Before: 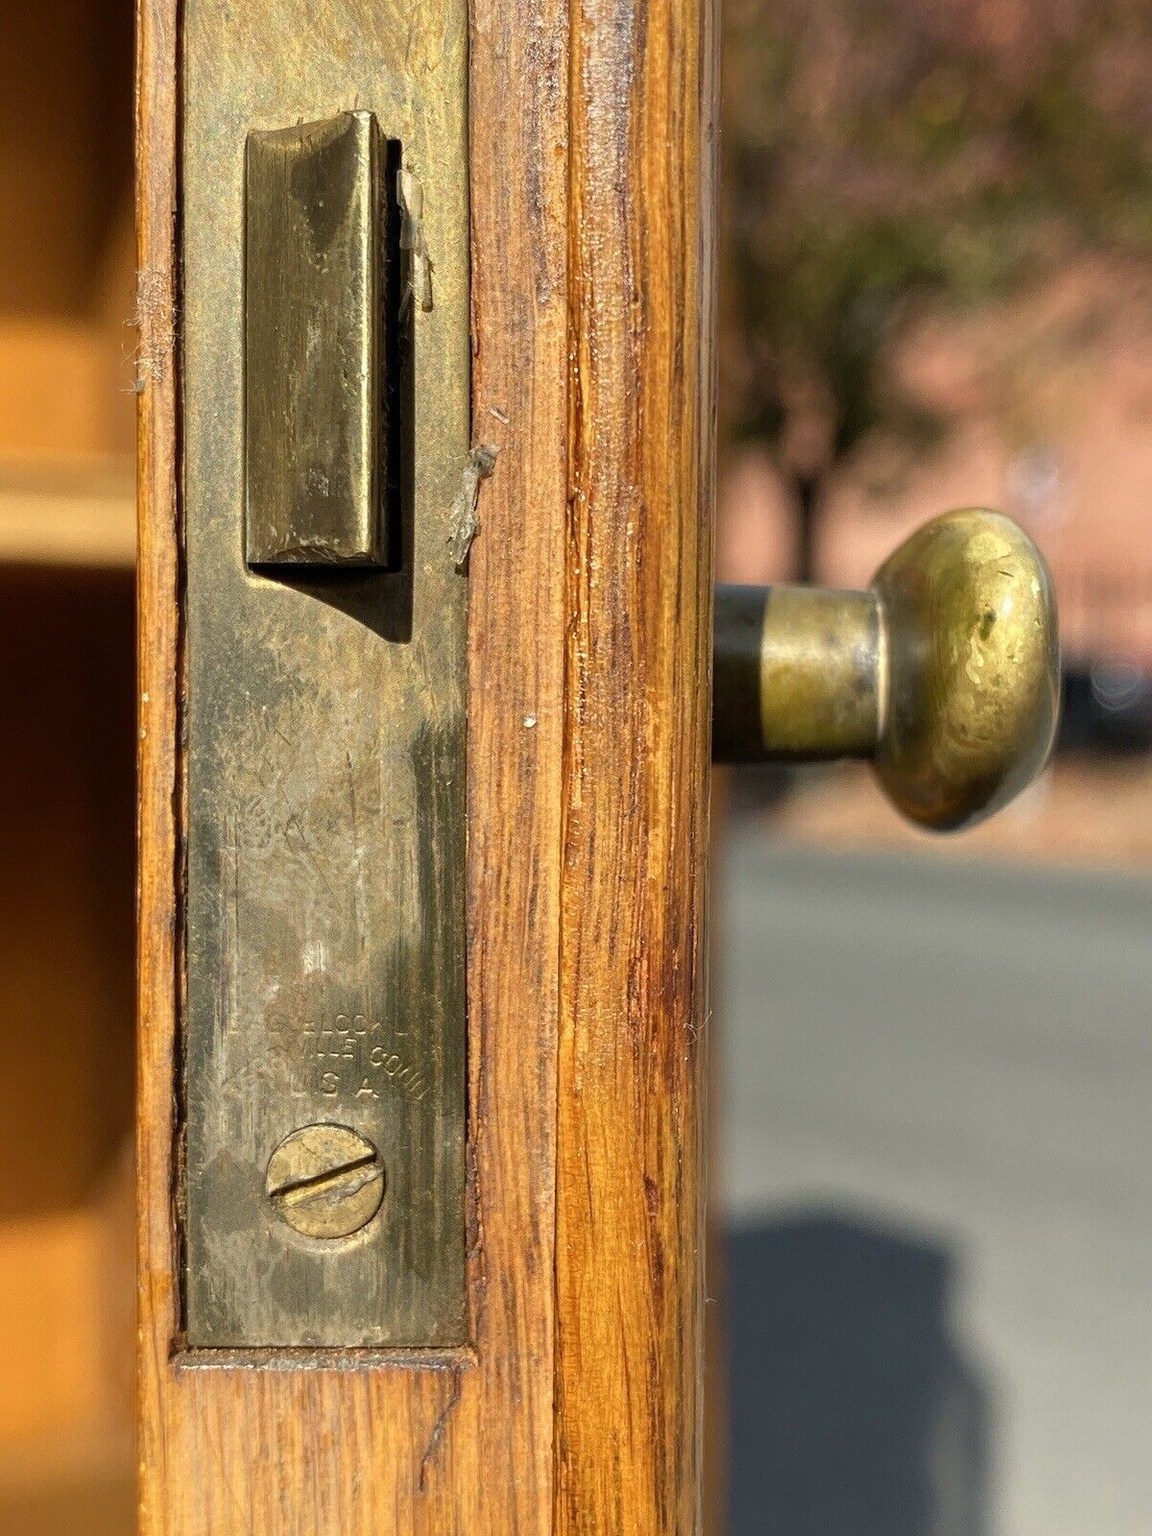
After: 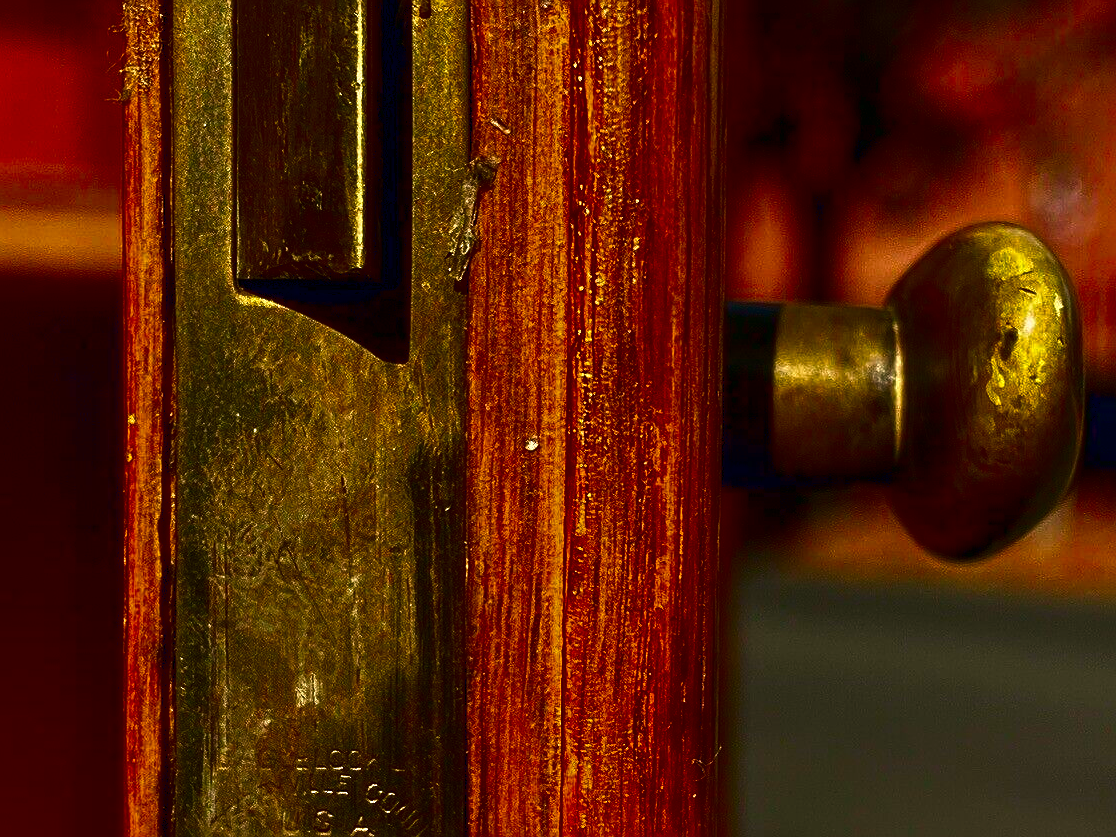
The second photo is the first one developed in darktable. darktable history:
crop: left 1.744%, top 19.225%, right 5.069%, bottom 28.357%
color balance rgb: shadows lift › hue 87.51°, highlights gain › chroma 1.62%, highlights gain › hue 55.1°, global offset › chroma 0.06%, global offset › hue 253.66°, linear chroma grading › global chroma 0.5%
contrast brightness saturation: brightness -1, saturation 1
sharpen: on, module defaults
